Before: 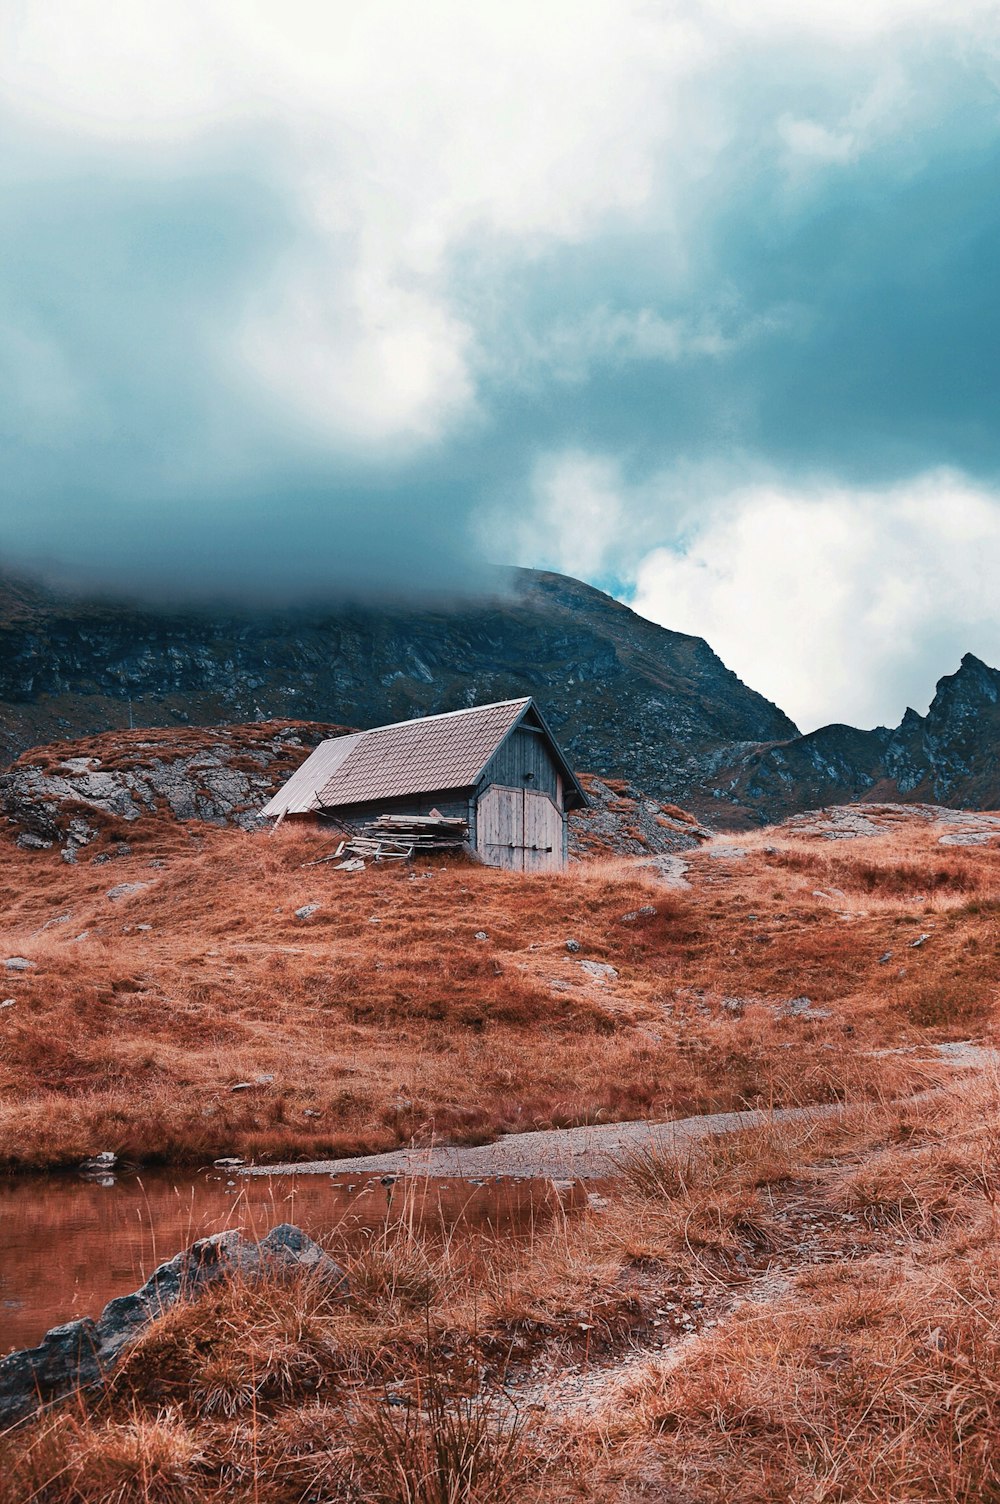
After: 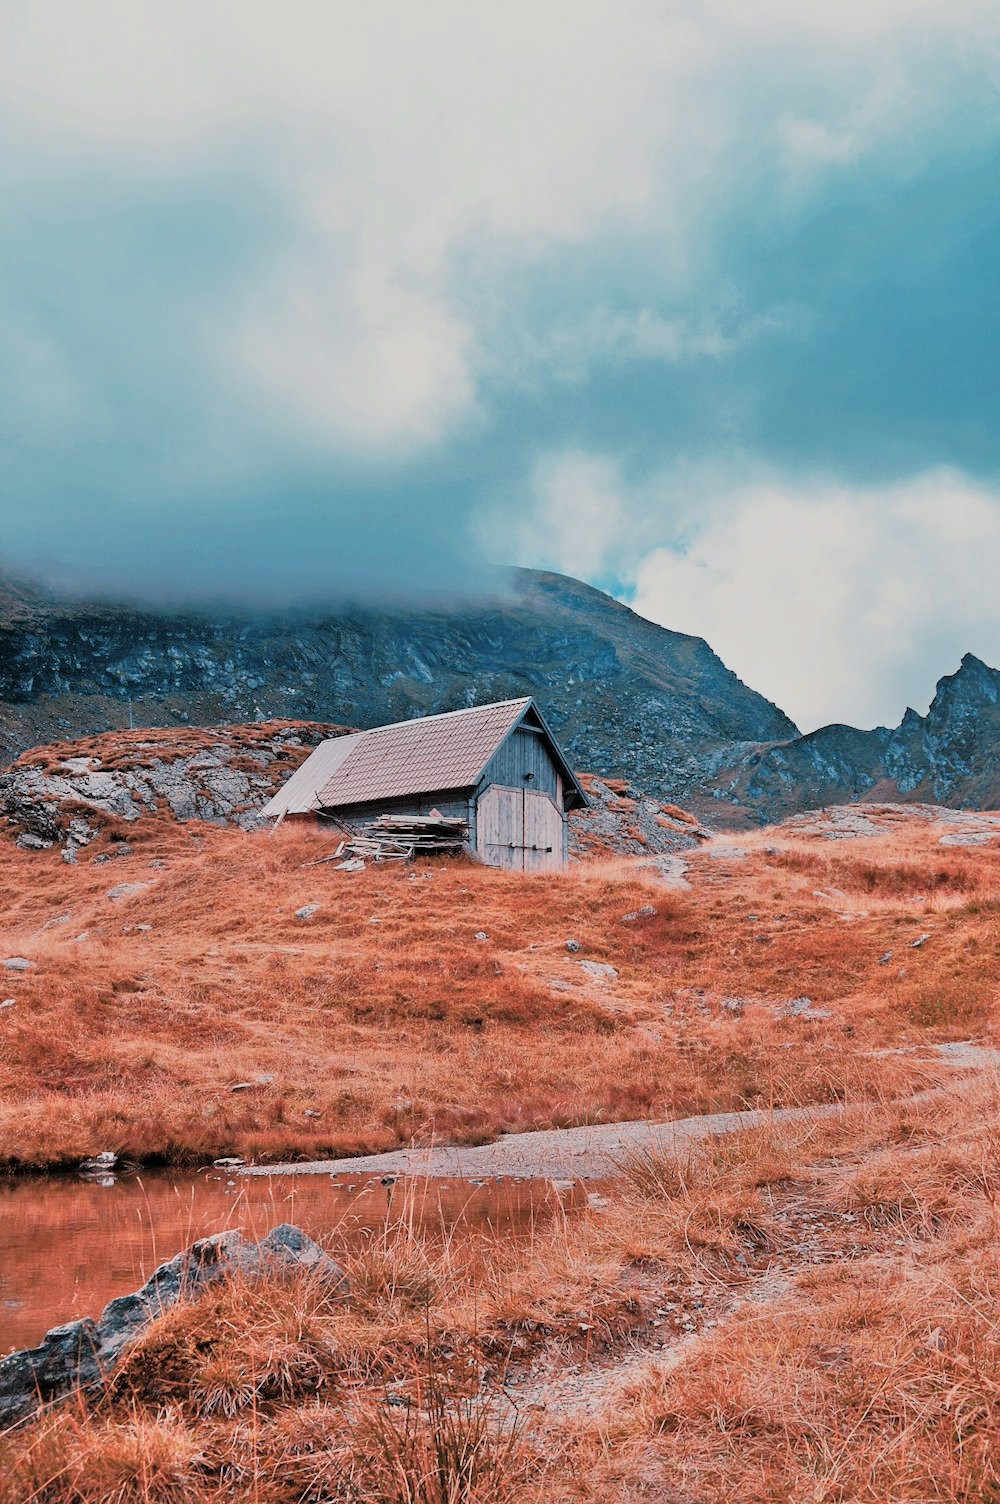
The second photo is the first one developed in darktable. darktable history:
tone equalizer: -7 EV 0.15 EV, -6 EV 0.6 EV, -5 EV 1.15 EV, -4 EV 1.33 EV, -3 EV 1.15 EV, -2 EV 0.6 EV, -1 EV 0.15 EV, mask exposure compensation -0.5 EV
filmic rgb: black relative exposure -7.65 EV, white relative exposure 4.56 EV, hardness 3.61, color science v6 (2022)
